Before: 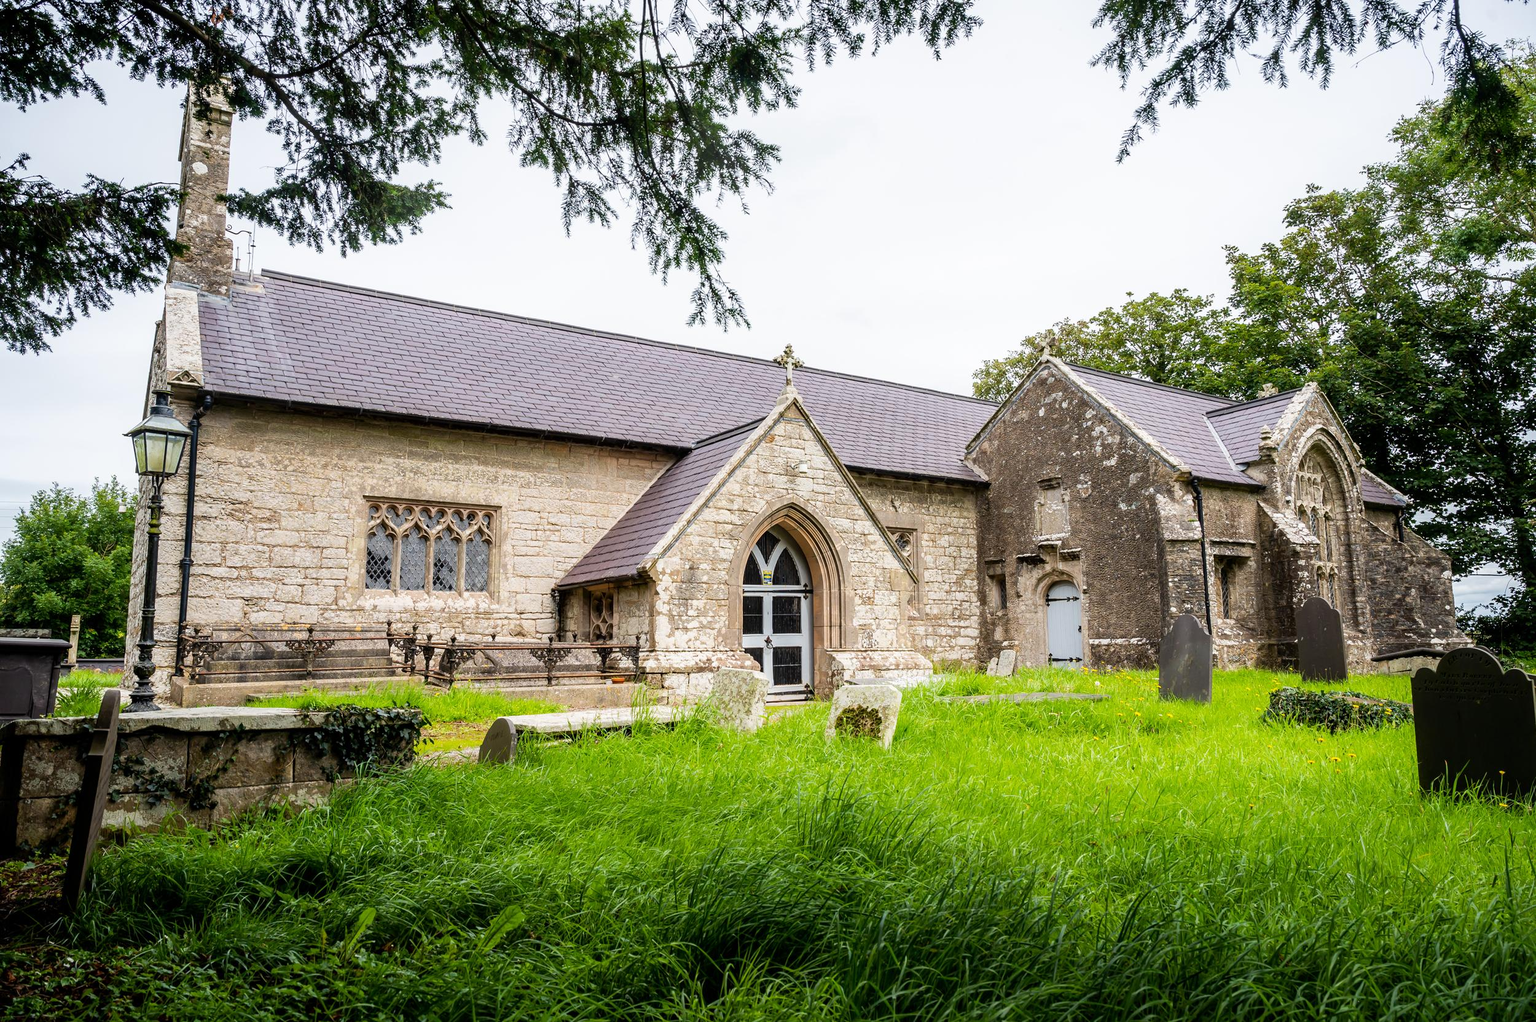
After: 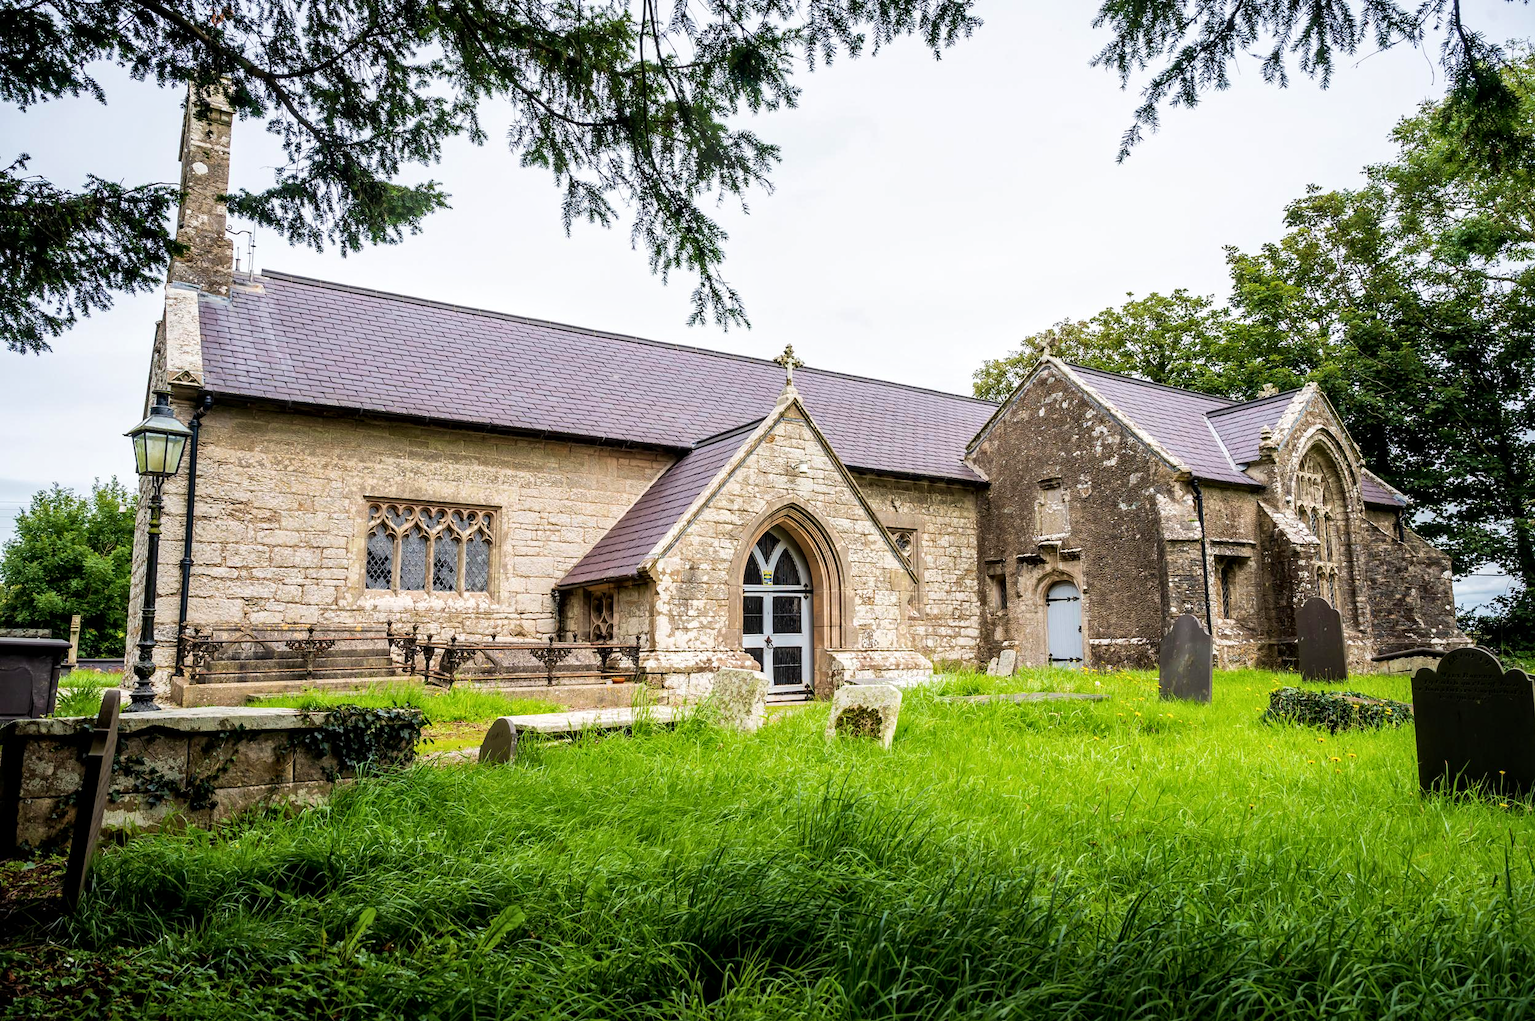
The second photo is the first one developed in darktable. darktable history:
local contrast: mode bilateral grid, contrast 30, coarseness 25, midtone range 0.2
velvia: on, module defaults
